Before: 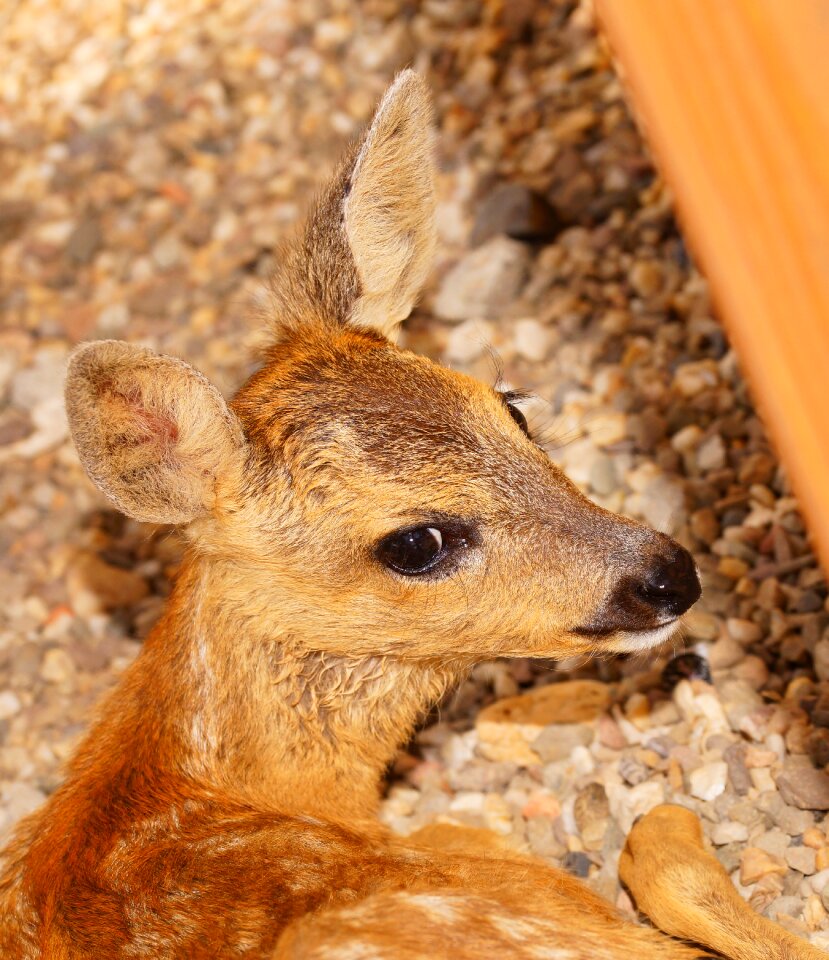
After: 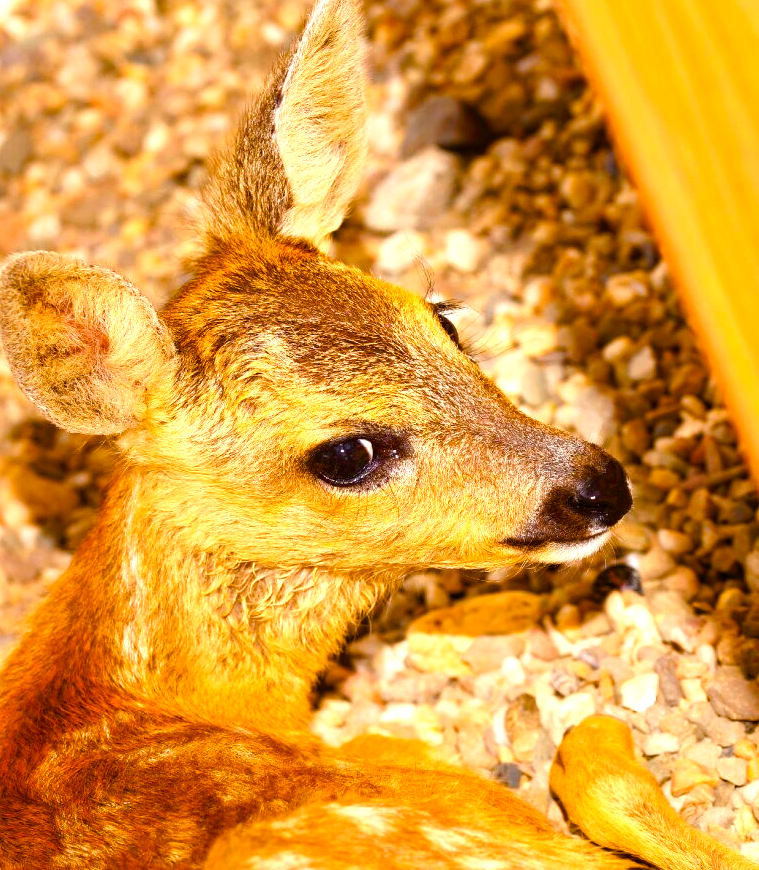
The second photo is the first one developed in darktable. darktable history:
exposure: black level correction 0, exposure 0.499 EV, compensate highlight preservation false
crop and rotate: left 8.418%, top 9.333%
color balance rgb: perceptual saturation grading › global saturation 20%, perceptual saturation grading › highlights -14.197%, perceptual saturation grading › shadows 49.93%, global vibrance 30.06%, contrast 10.266%
